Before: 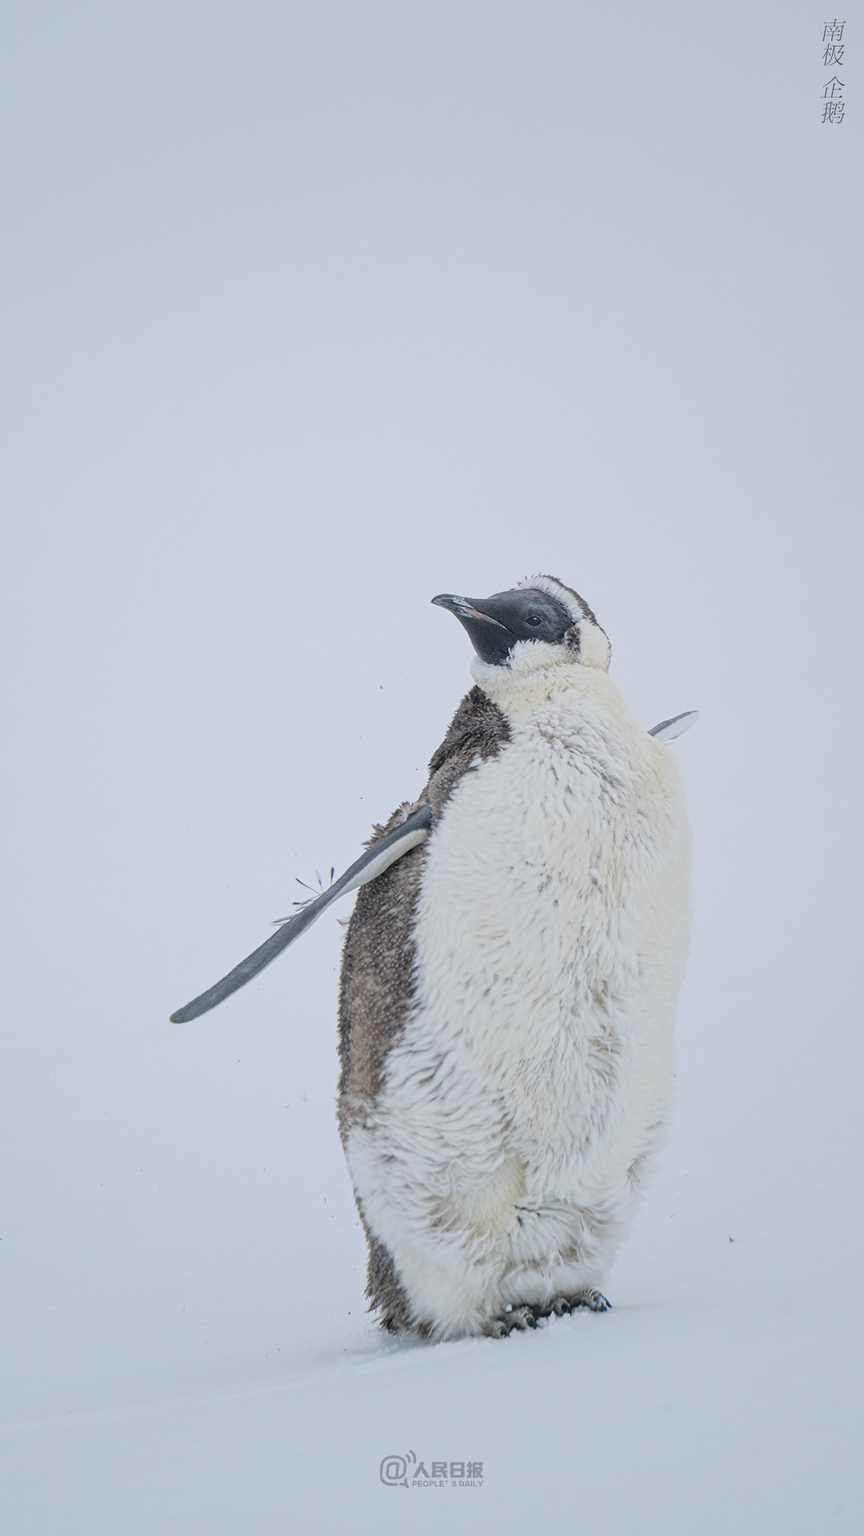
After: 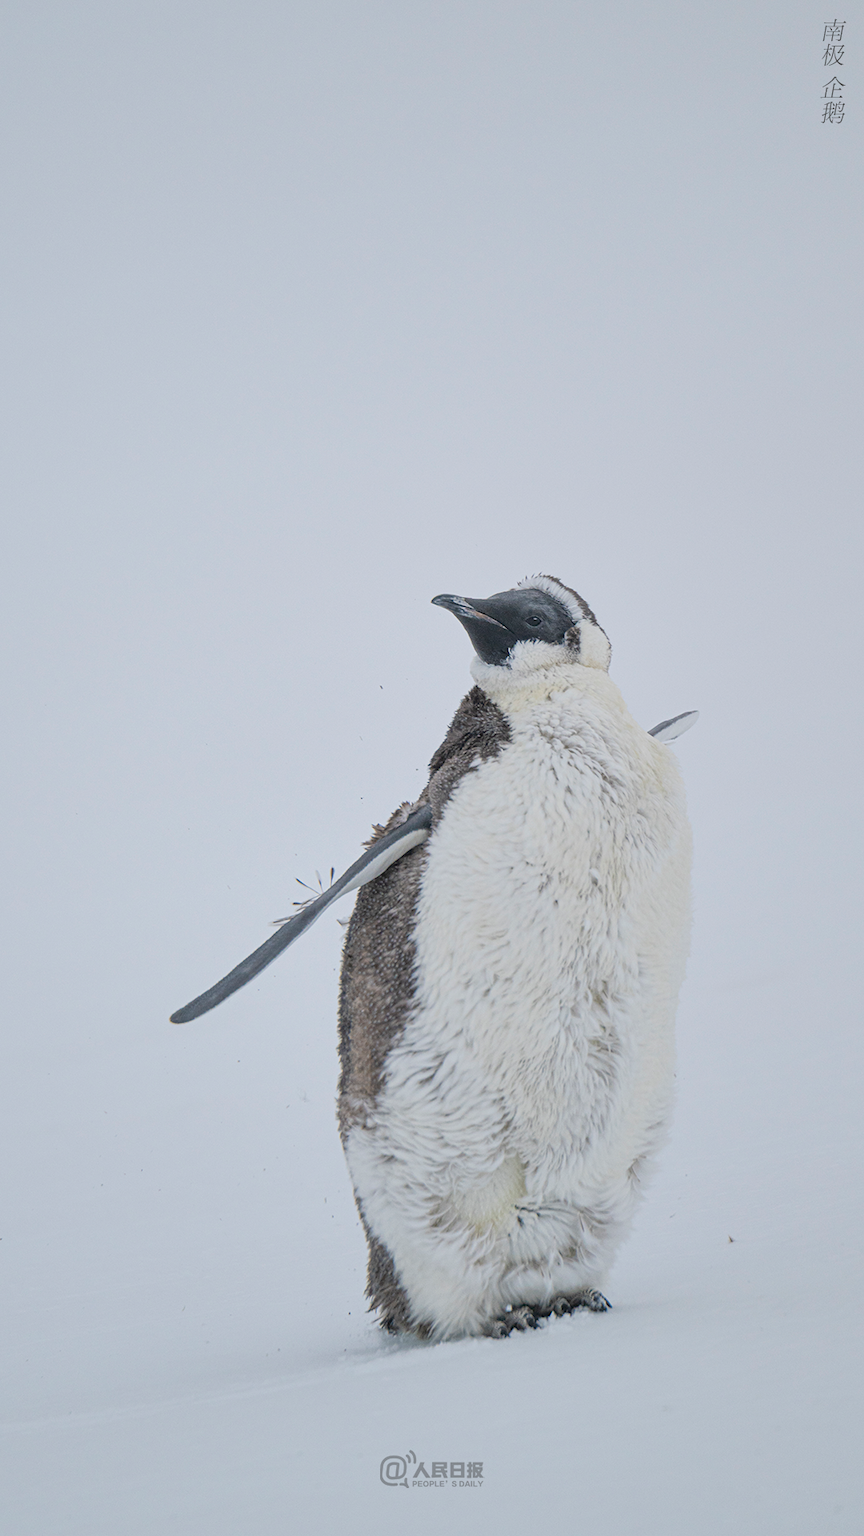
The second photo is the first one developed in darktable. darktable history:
shadows and highlights: shadows 29.4, highlights -29.17, low approximation 0.01, soften with gaussian
